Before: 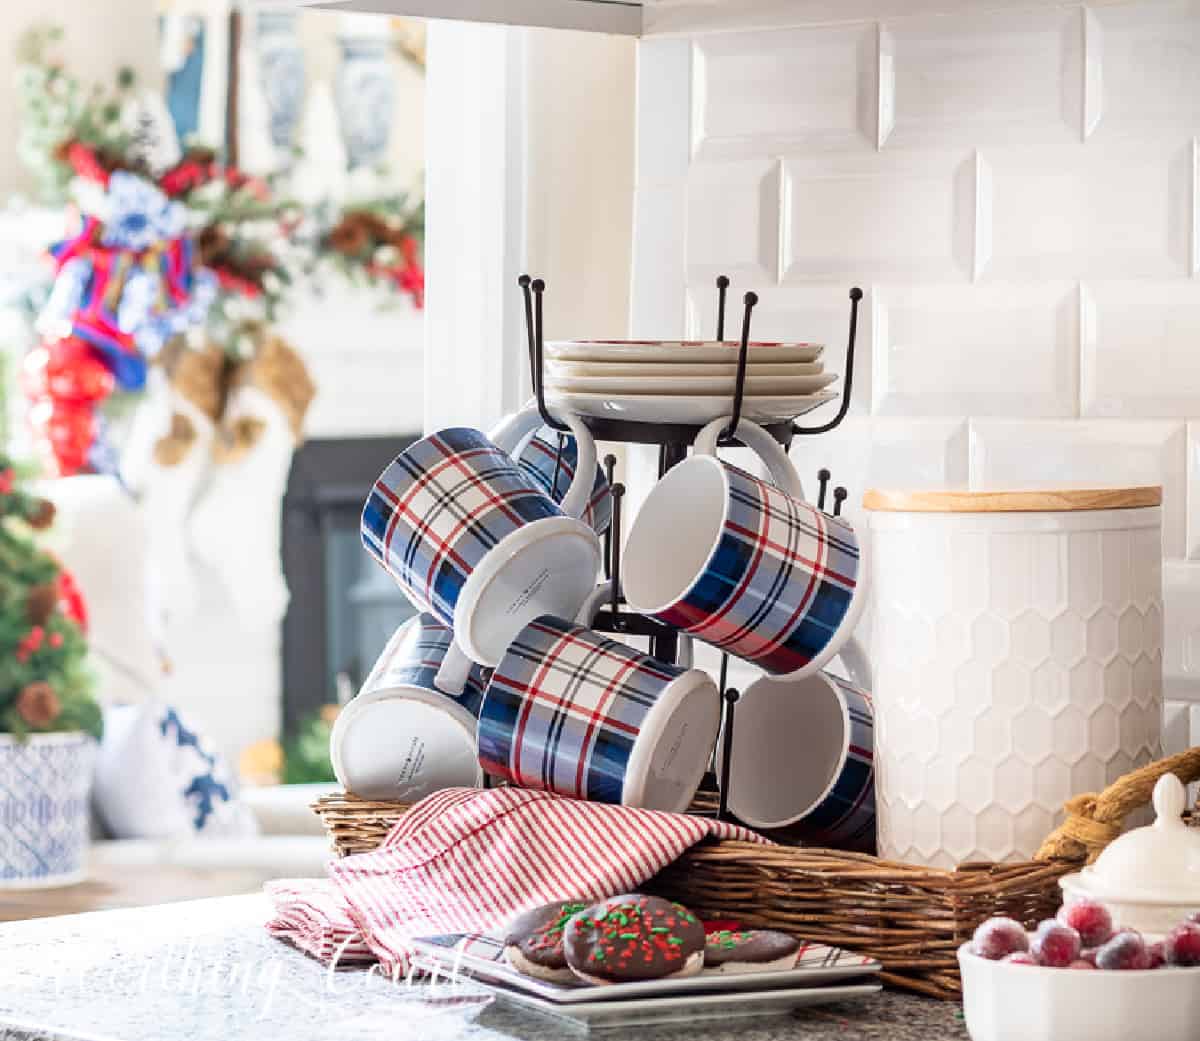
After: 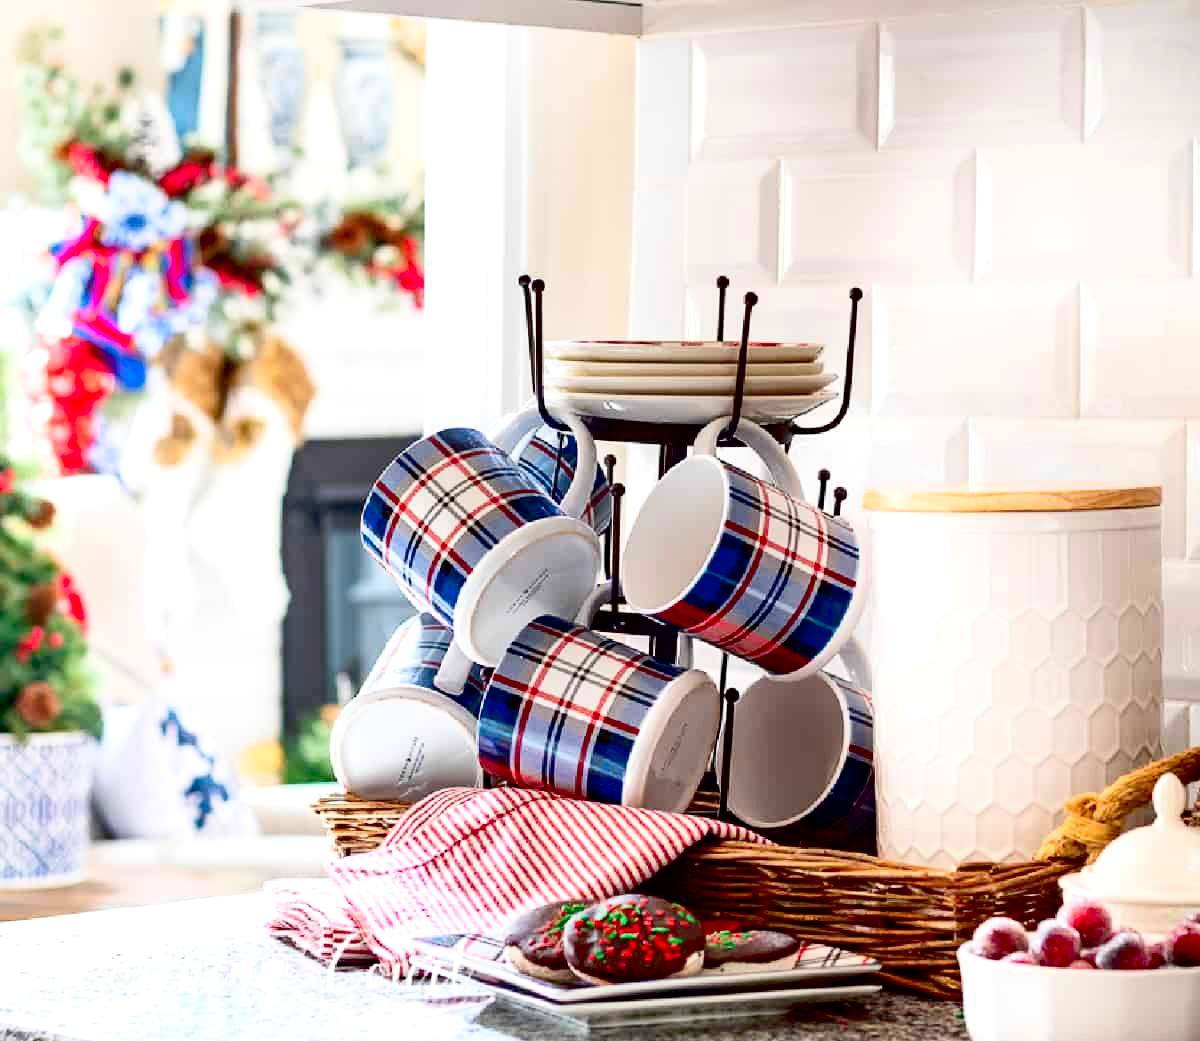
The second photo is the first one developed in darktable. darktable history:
exposure: black level correction 0.026, exposure 0.183 EV, compensate highlight preservation false
contrast brightness saturation: contrast 0.183, saturation 0.302
